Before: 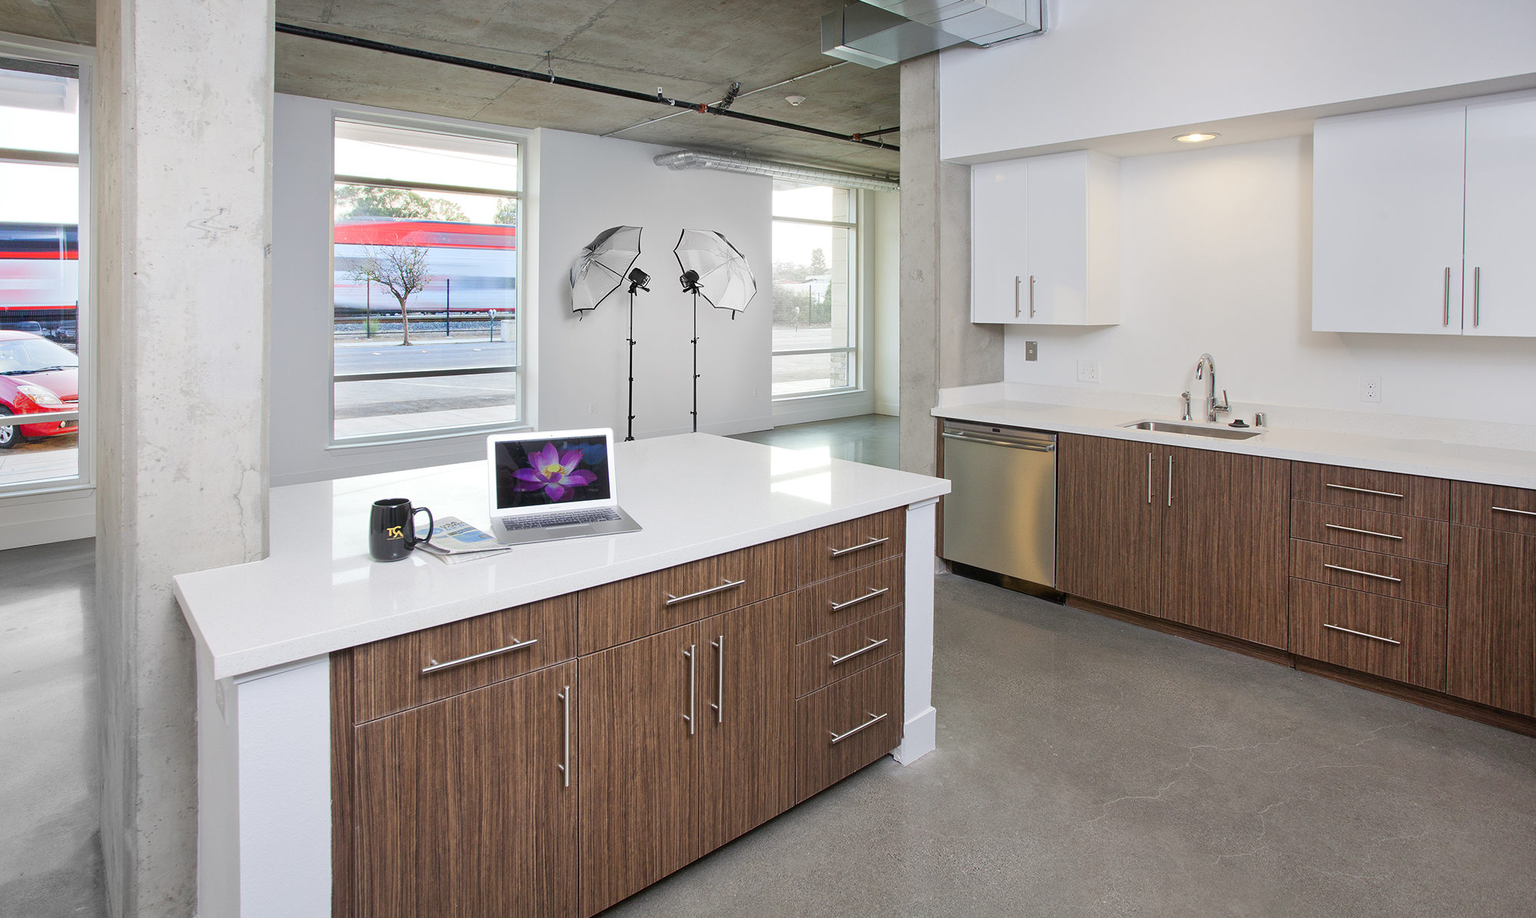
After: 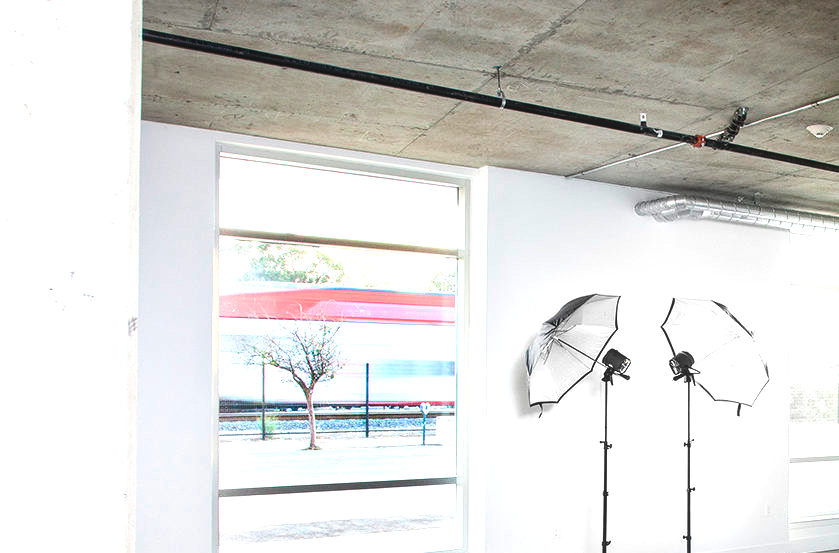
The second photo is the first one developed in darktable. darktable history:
white balance: emerald 1
crop and rotate: left 10.817%, top 0.062%, right 47.194%, bottom 53.626%
shadows and highlights: radius 110.86, shadows 51.09, white point adjustment 9.16, highlights -4.17, highlights color adjustment 32.2%, soften with gaussian
local contrast: detail 110%
tone equalizer: -8 EV -0.75 EV, -7 EV -0.7 EV, -6 EV -0.6 EV, -5 EV -0.4 EV, -3 EV 0.4 EV, -2 EV 0.6 EV, -1 EV 0.7 EV, +0 EV 0.75 EV, edges refinement/feathering 500, mask exposure compensation -1.57 EV, preserve details no
